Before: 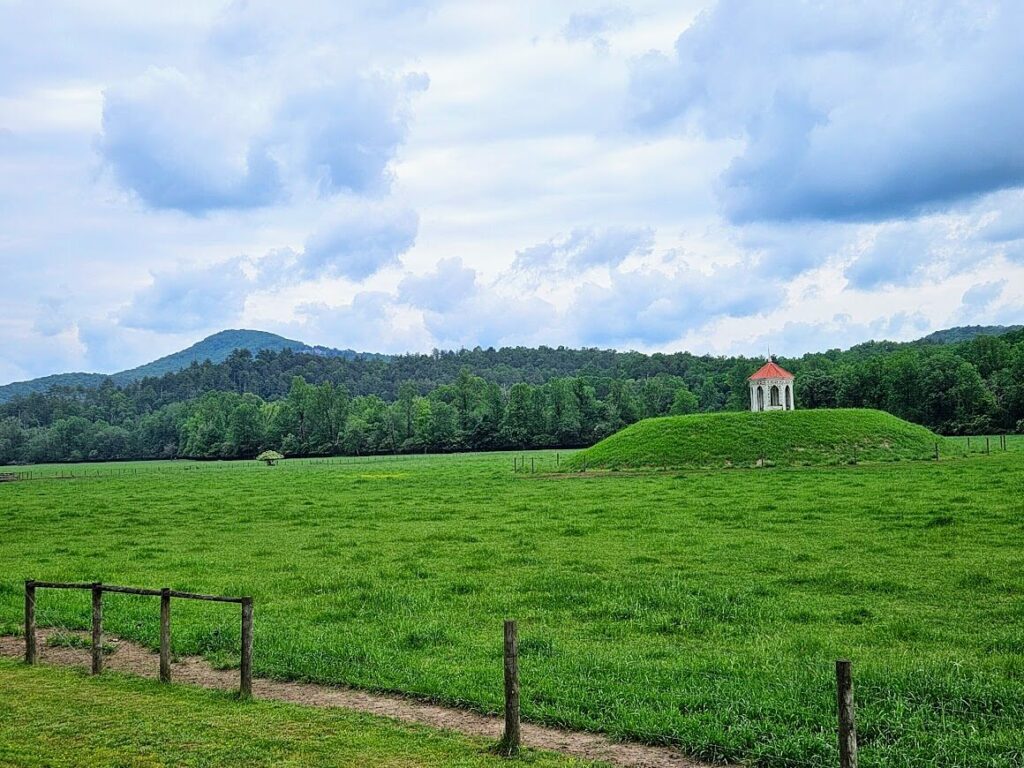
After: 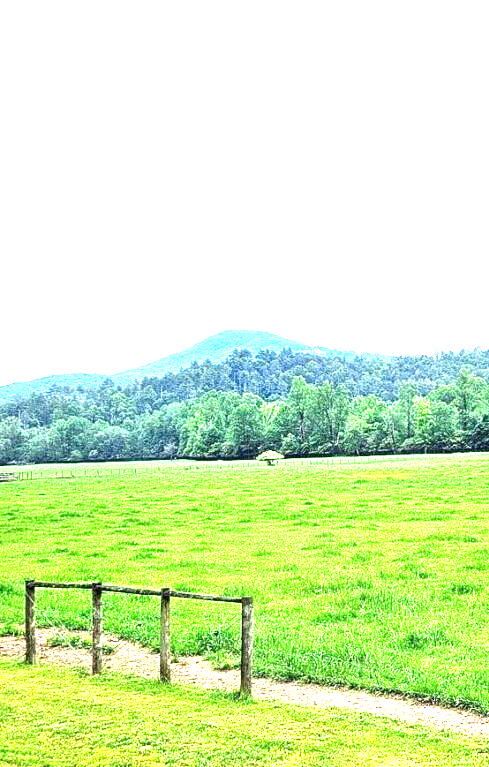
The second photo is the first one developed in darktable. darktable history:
crop and rotate: left 0.061%, top 0%, right 52.087%
color zones: curves: ch0 [(0.068, 0.464) (0.25, 0.5) (0.48, 0.508) (0.75, 0.536) (0.886, 0.476) (0.967, 0.456)]; ch1 [(0.066, 0.456) (0.25, 0.5) (0.616, 0.508) (0.746, 0.56) (0.934, 0.444)]
exposure: black level correction 0.001, exposure 2.621 EV, compensate highlight preservation false
base curve: preserve colors none
